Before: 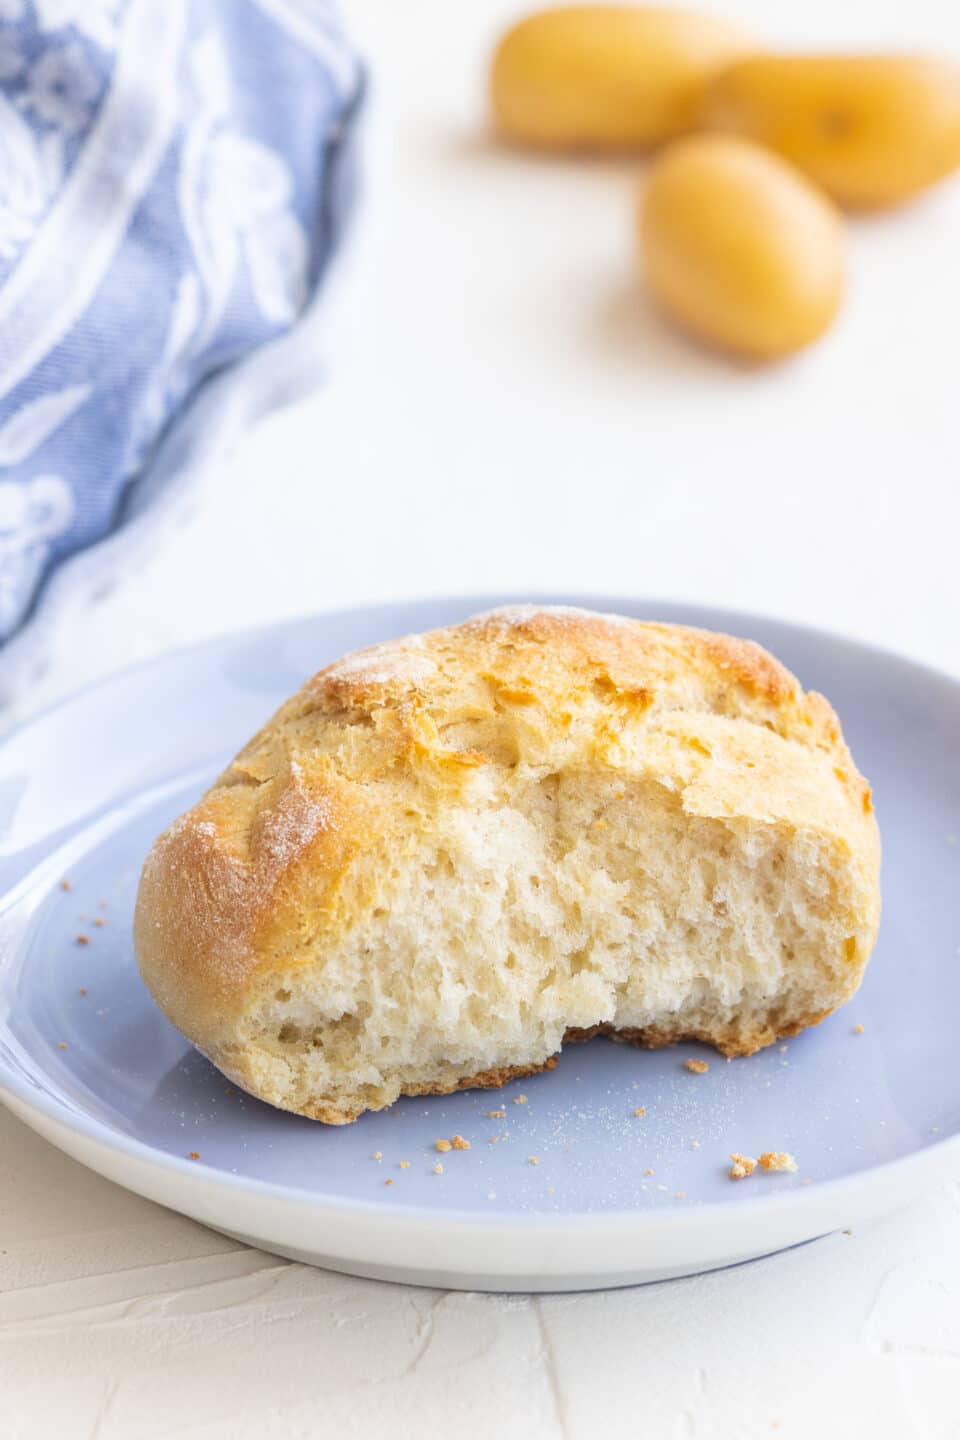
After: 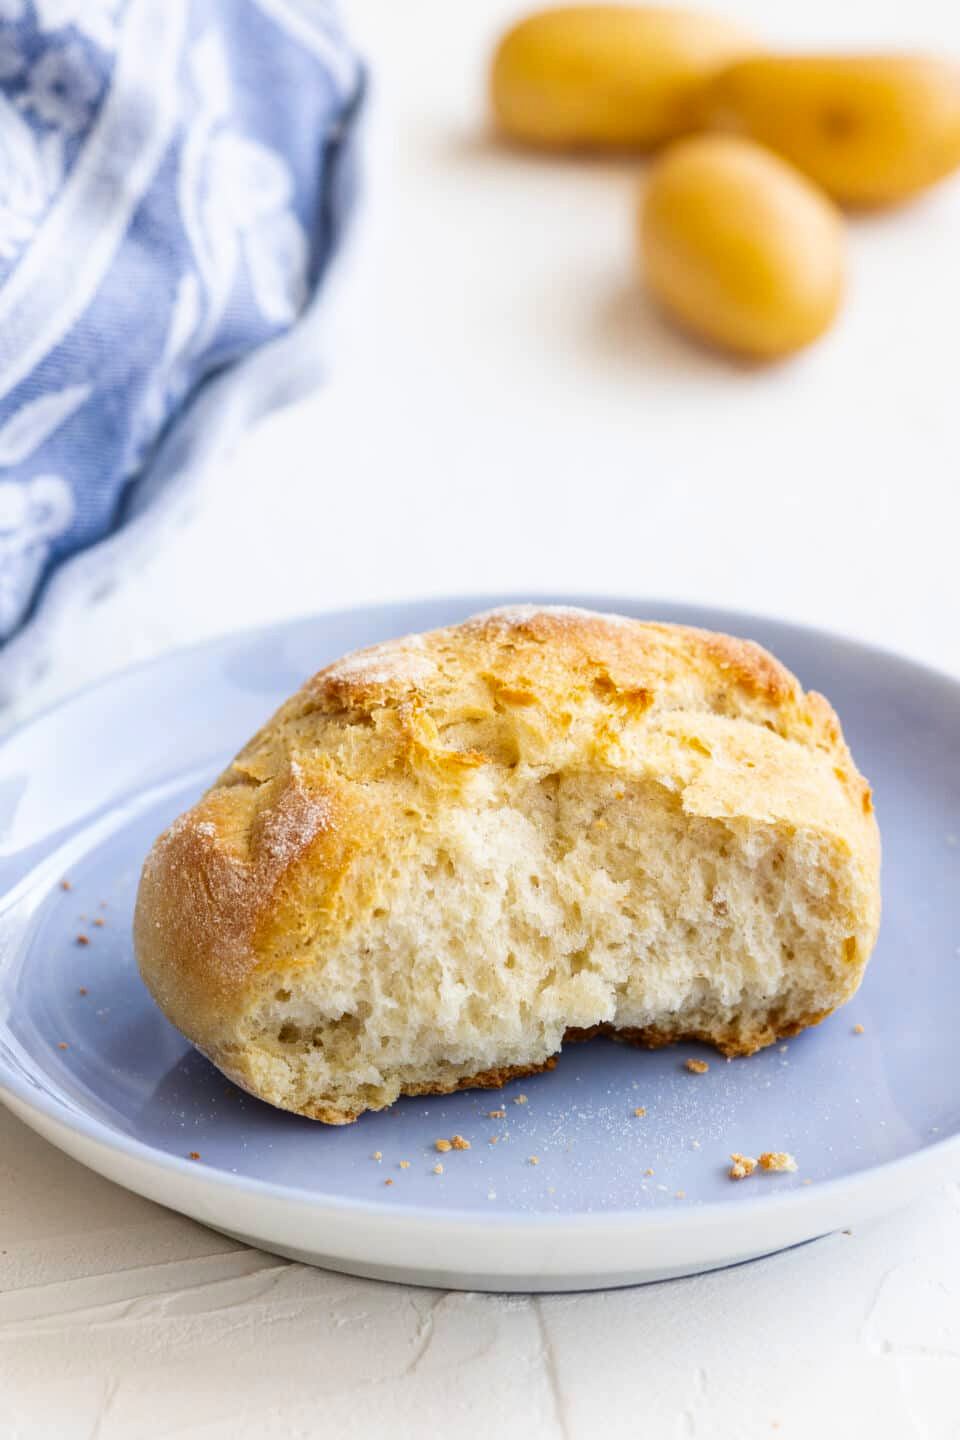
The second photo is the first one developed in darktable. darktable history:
contrast brightness saturation: contrast 0.133, brightness -0.227, saturation 0.144
